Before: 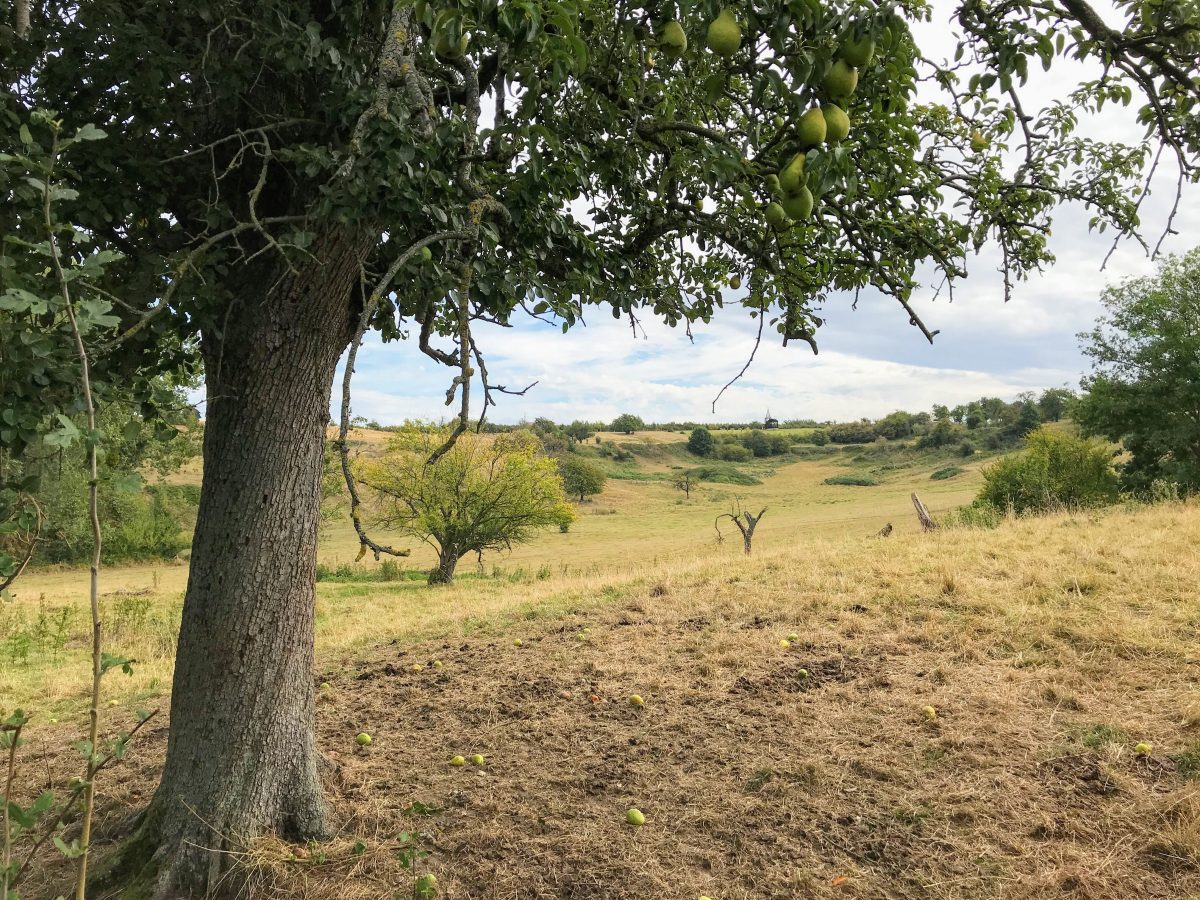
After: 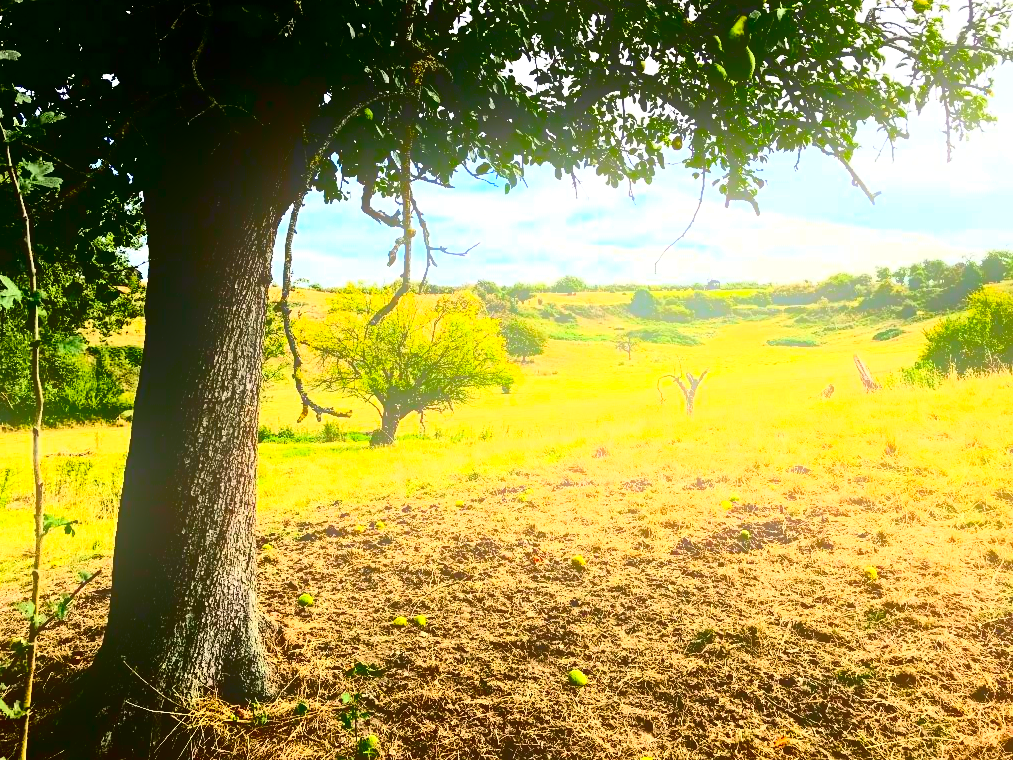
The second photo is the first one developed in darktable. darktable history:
contrast brightness saturation: contrast 0.77, brightness -1, saturation 1
crop and rotate: left 4.842%, top 15.51%, right 10.668%
exposure: exposure 0.574 EV, compensate highlight preservation false
bloom: size 16%, threshold 98%, strength 20%
